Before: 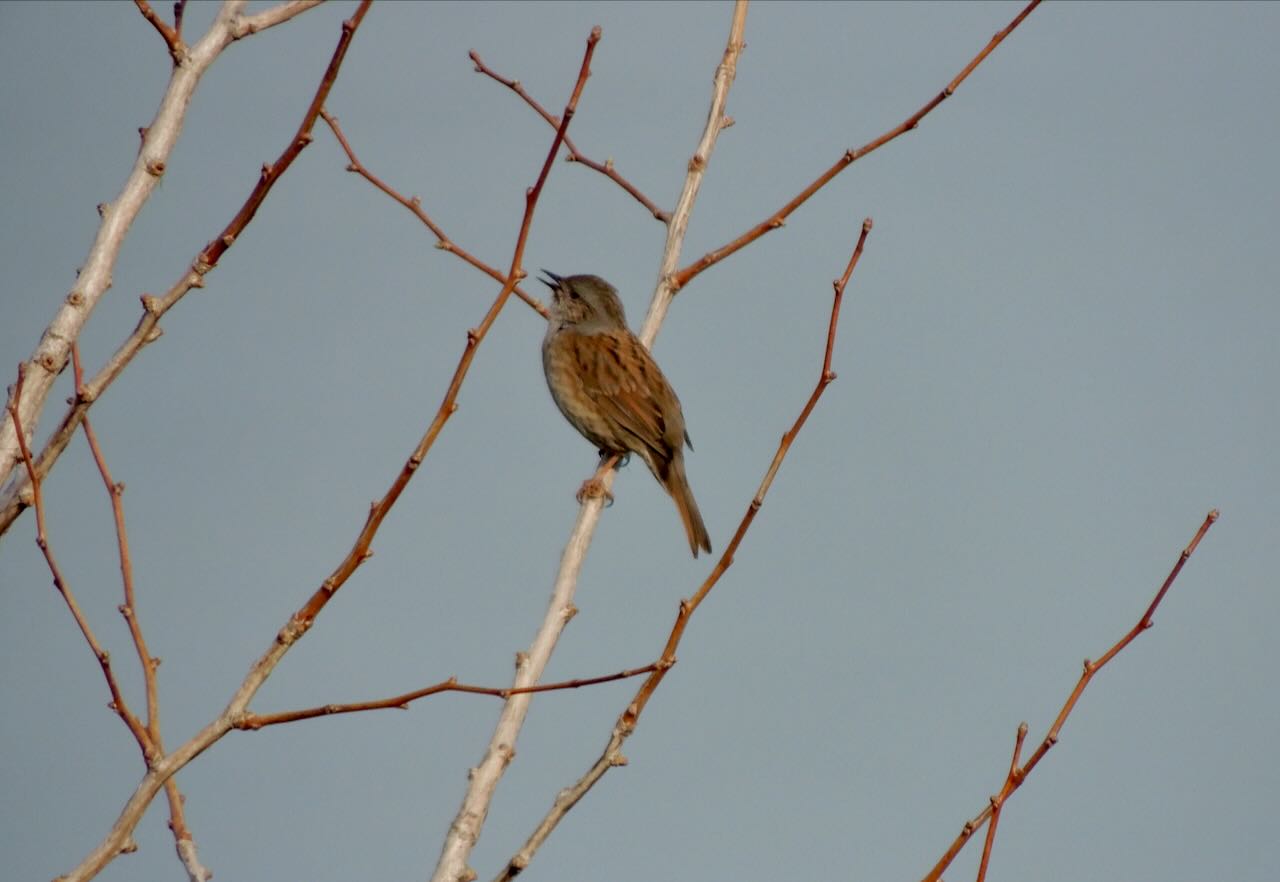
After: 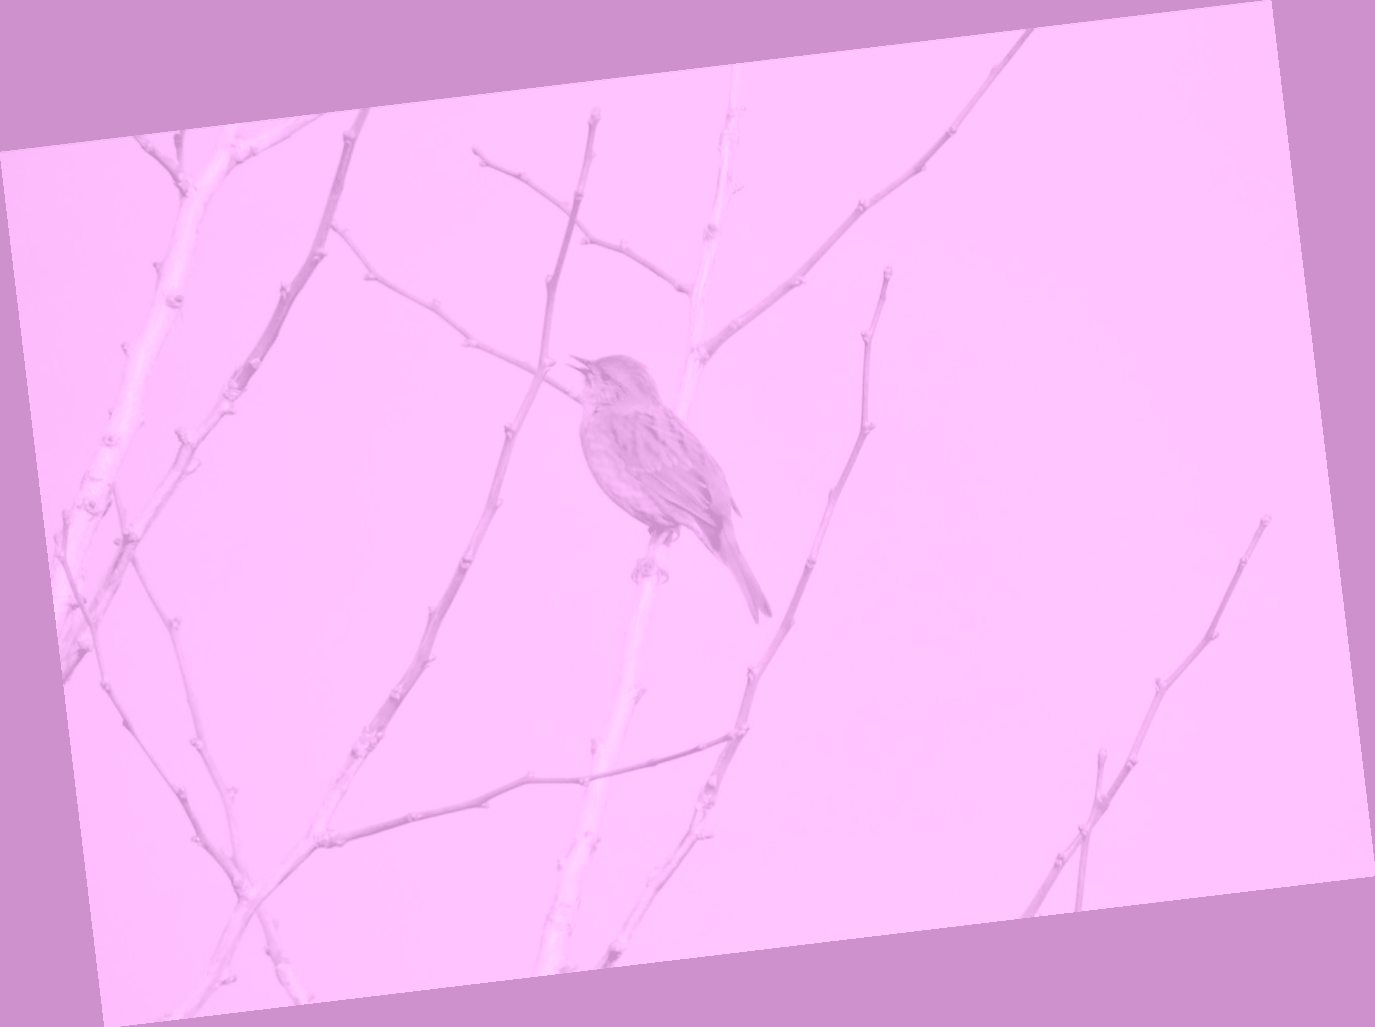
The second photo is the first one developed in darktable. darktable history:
rotate and perspective: rotation -6.83°, automatic cropping off
colorize: hue 331.2°, saturation 69%, source mix 30.28%, lightness 69.02%, version 1
